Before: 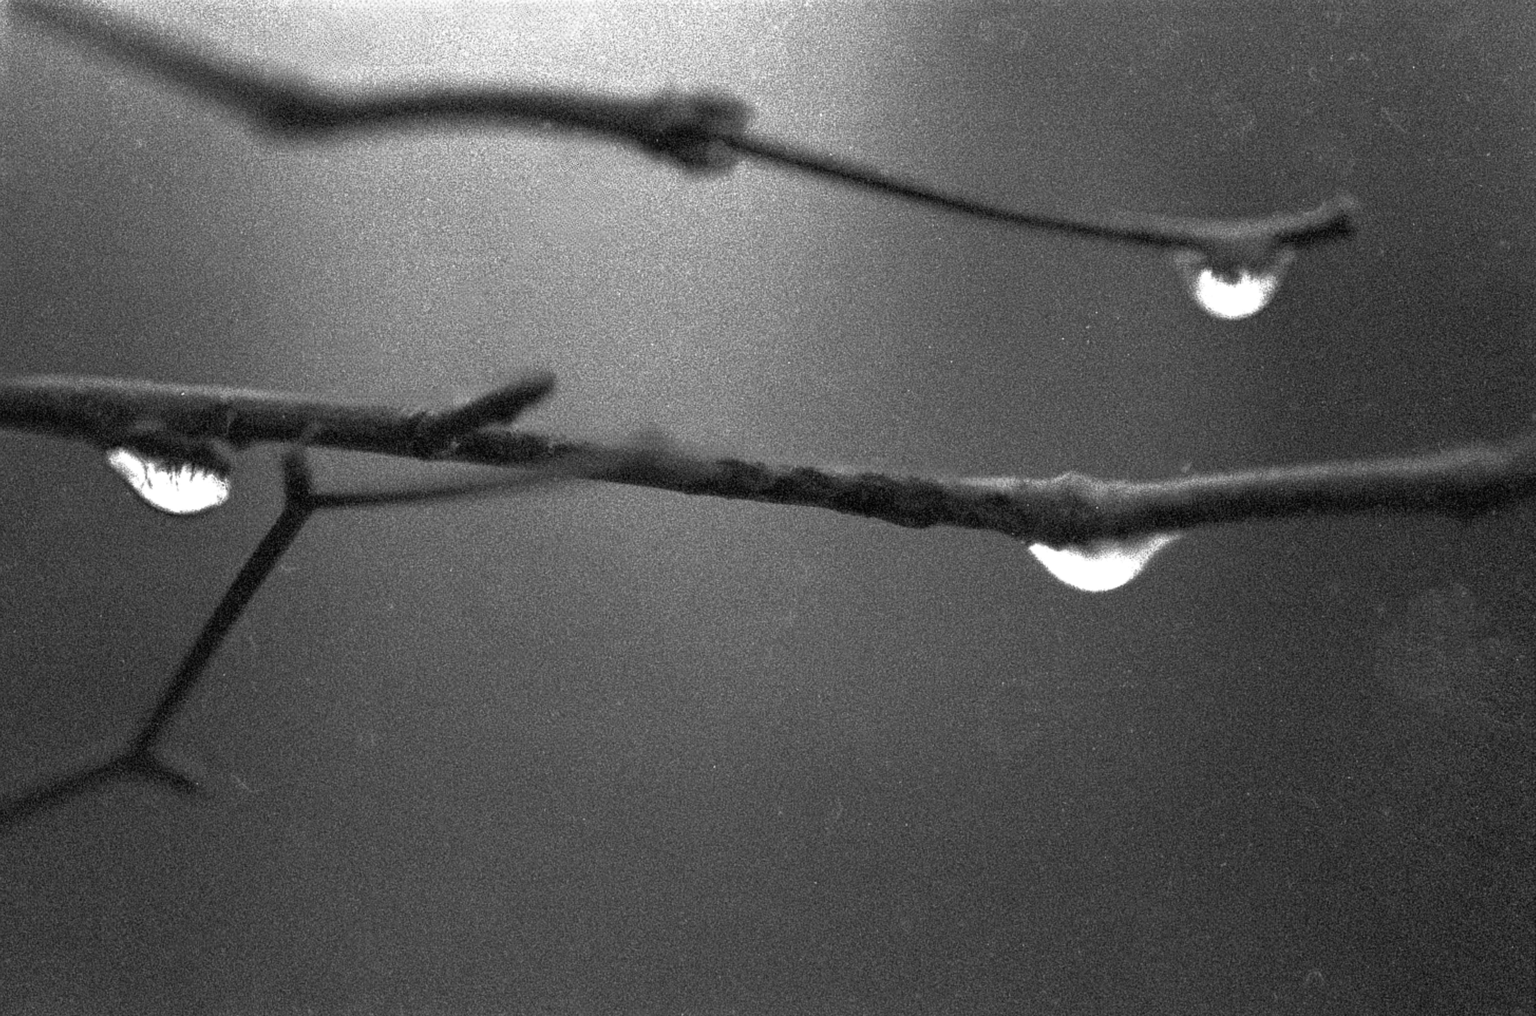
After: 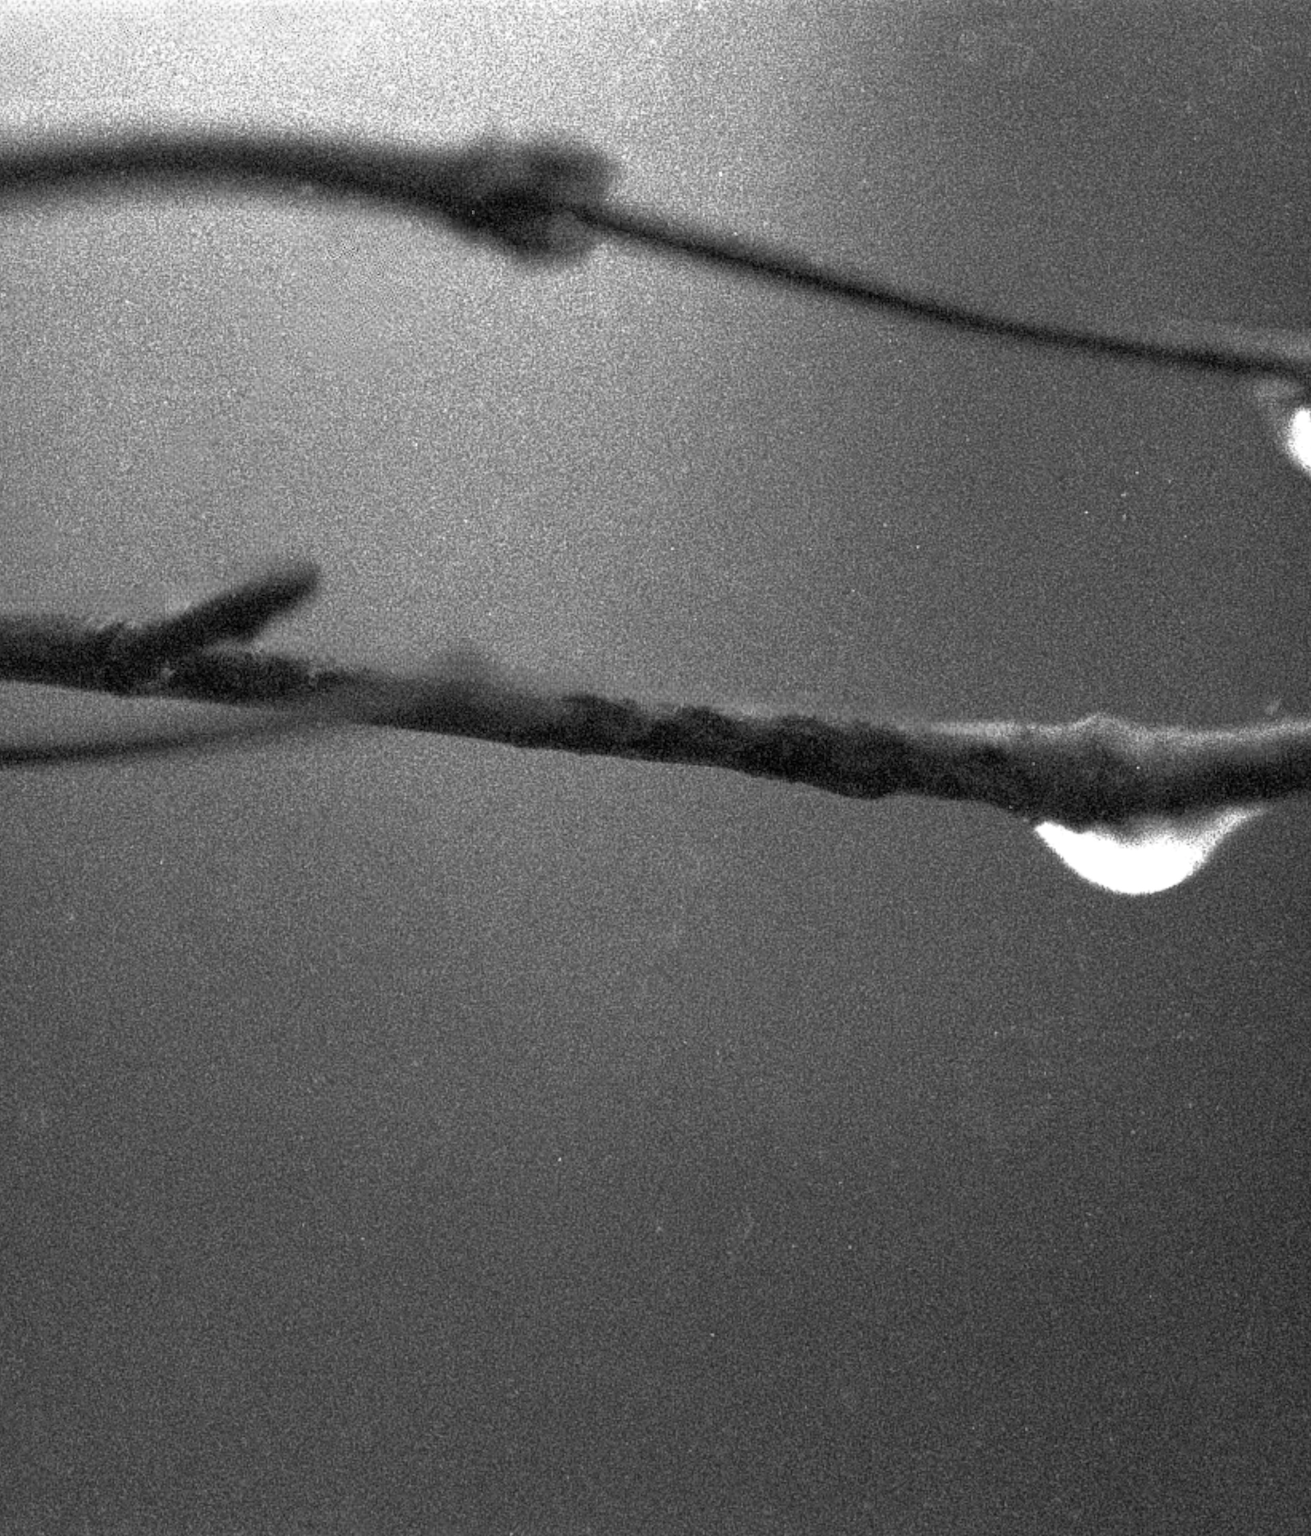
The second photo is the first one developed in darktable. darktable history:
crop and rotate: left 22.426%, right 21.046%
